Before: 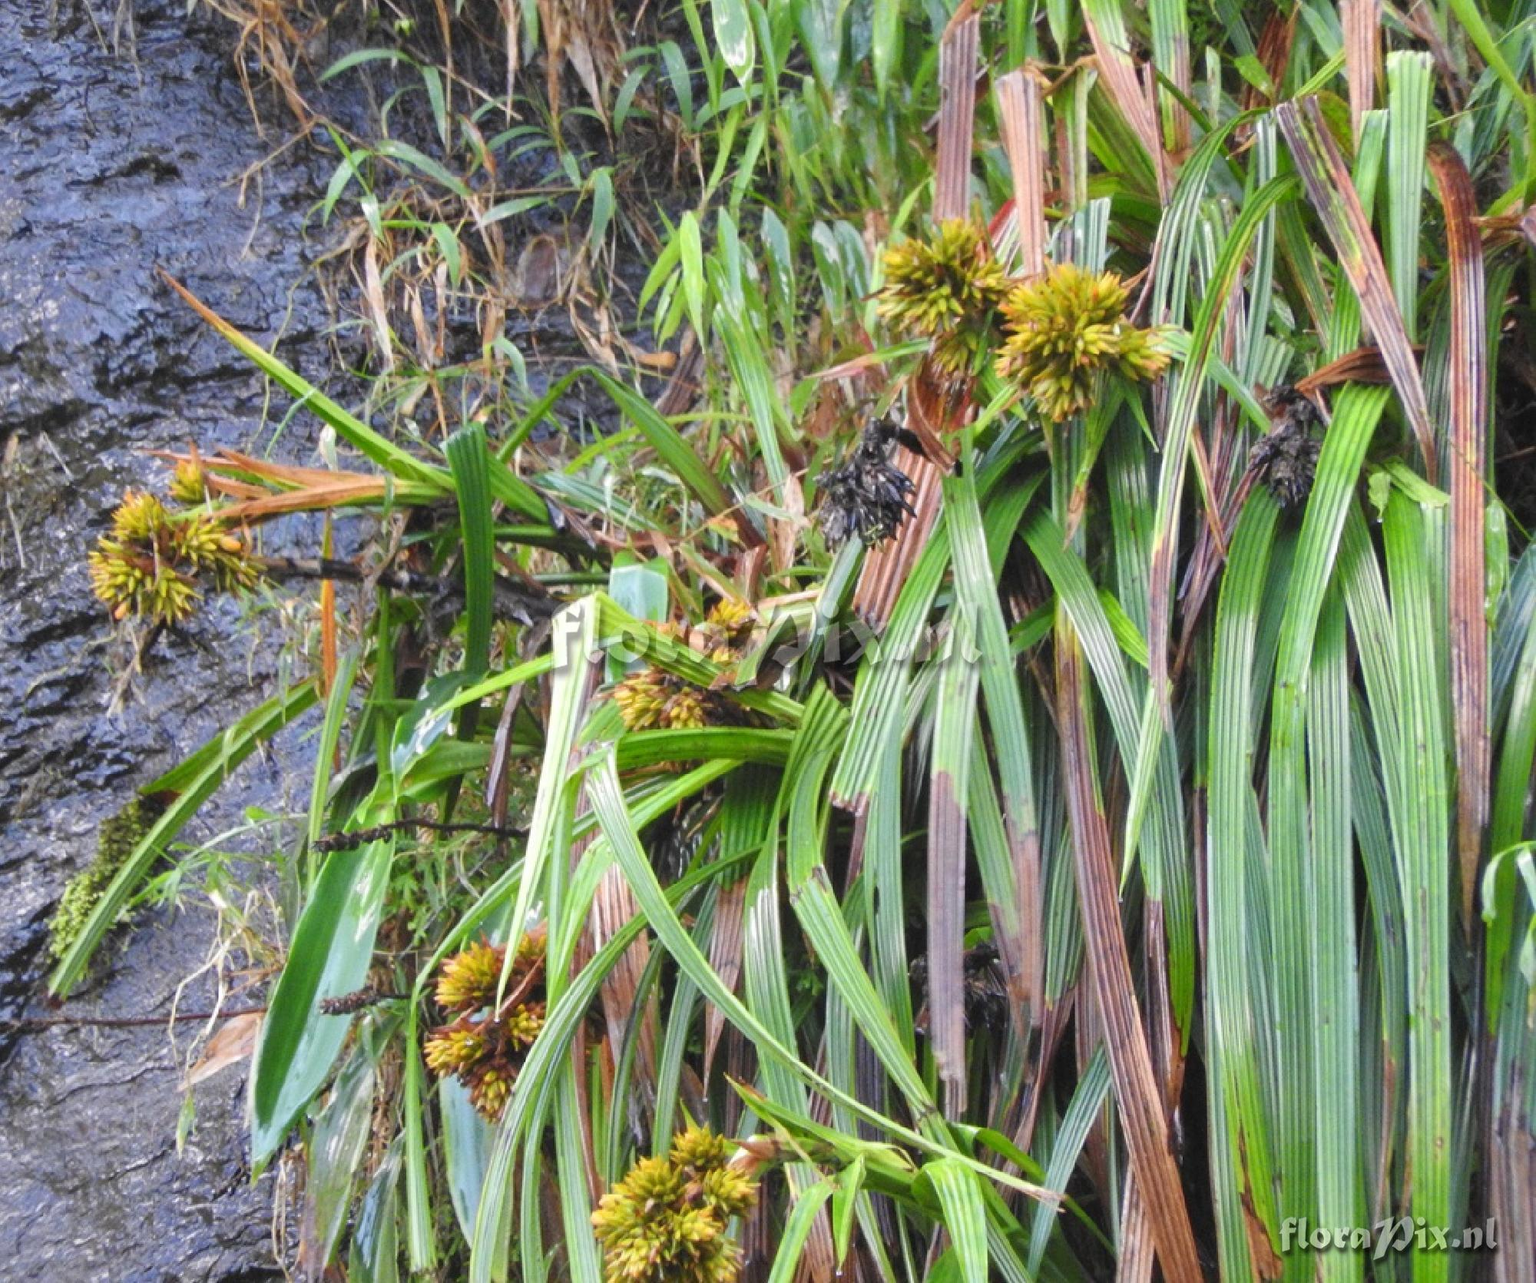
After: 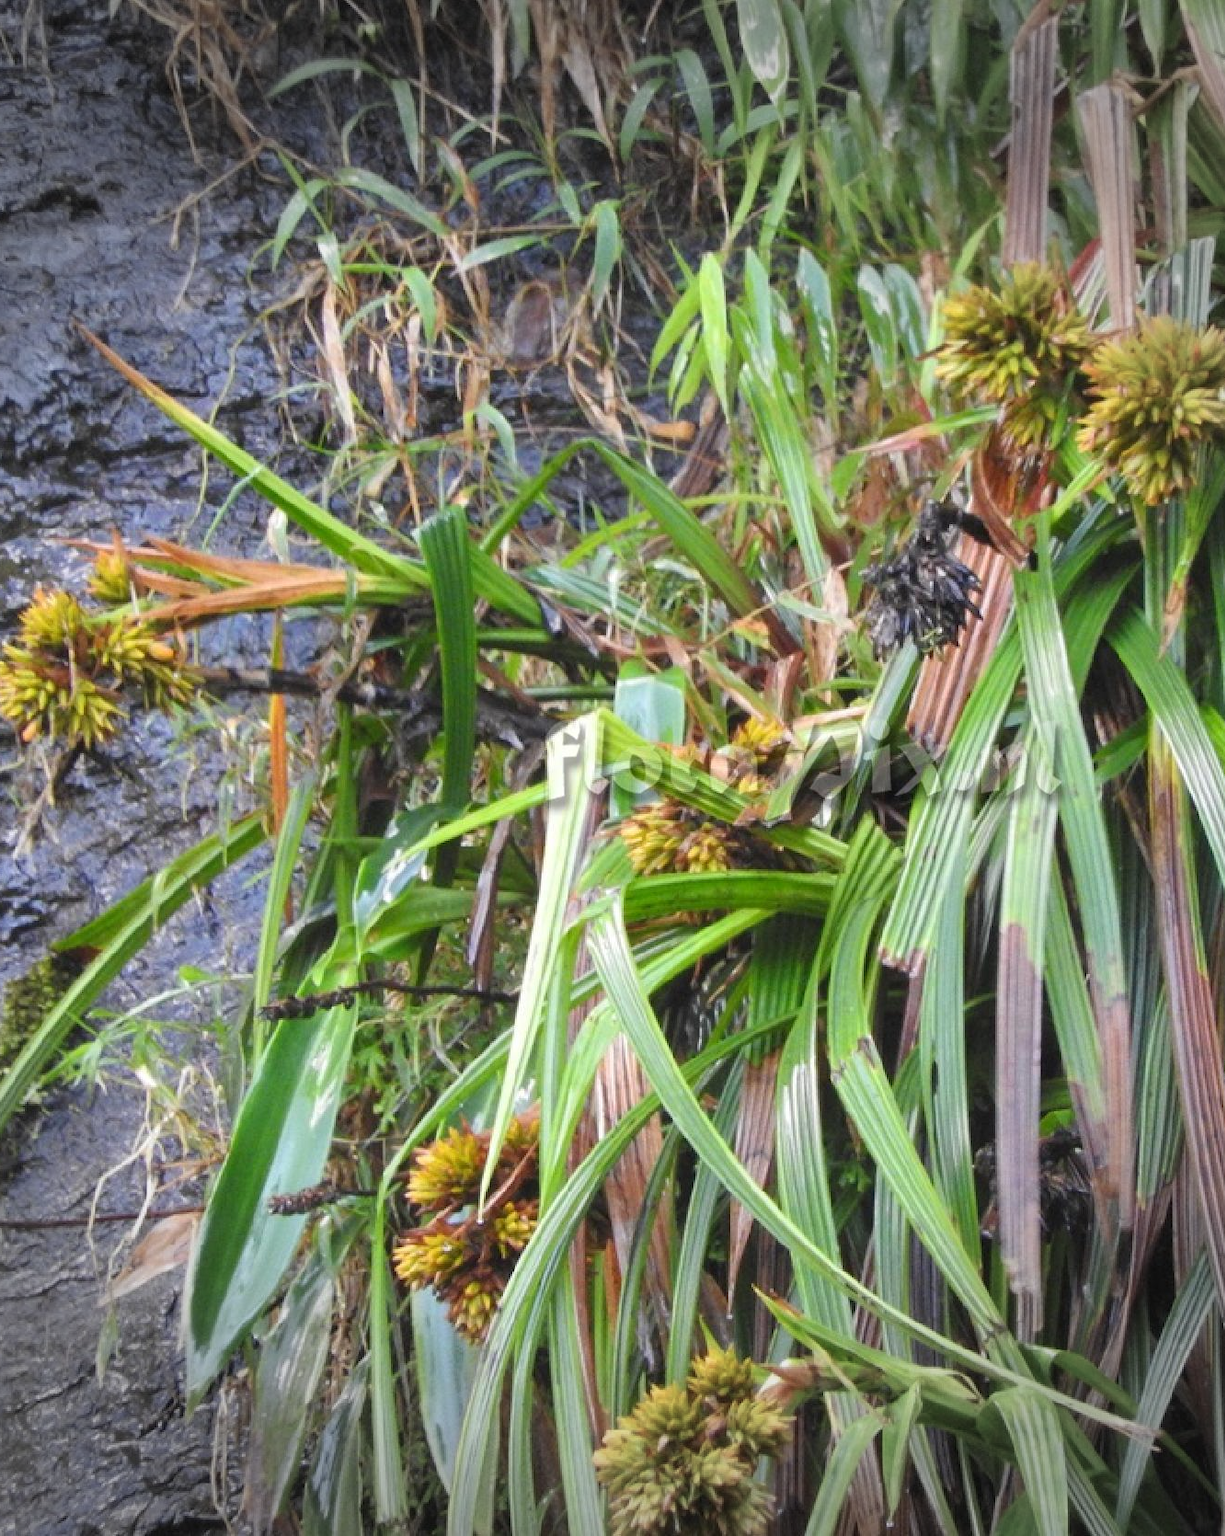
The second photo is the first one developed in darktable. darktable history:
vignetting: fall-off start 90.99%, fall-off radius 38.24%, center (0, 0.009), width/height ratio 1.213, shape 1.3
crop and rotate: left 6.283%, right 27.078%
